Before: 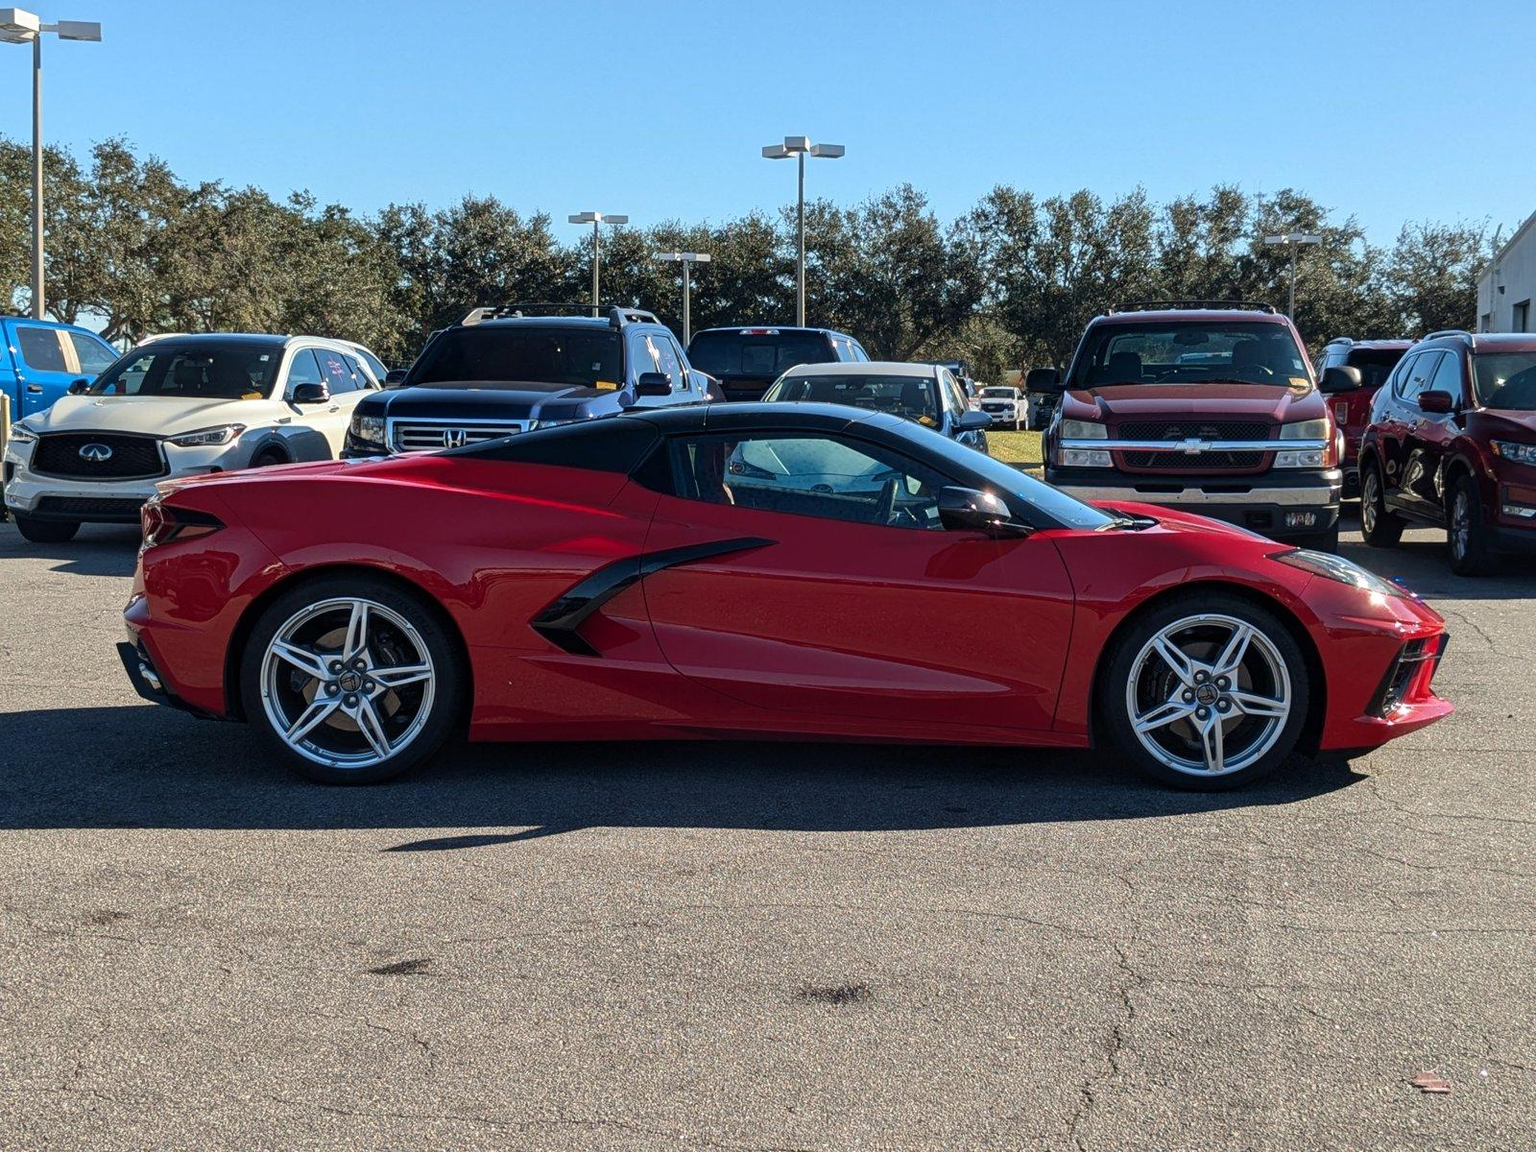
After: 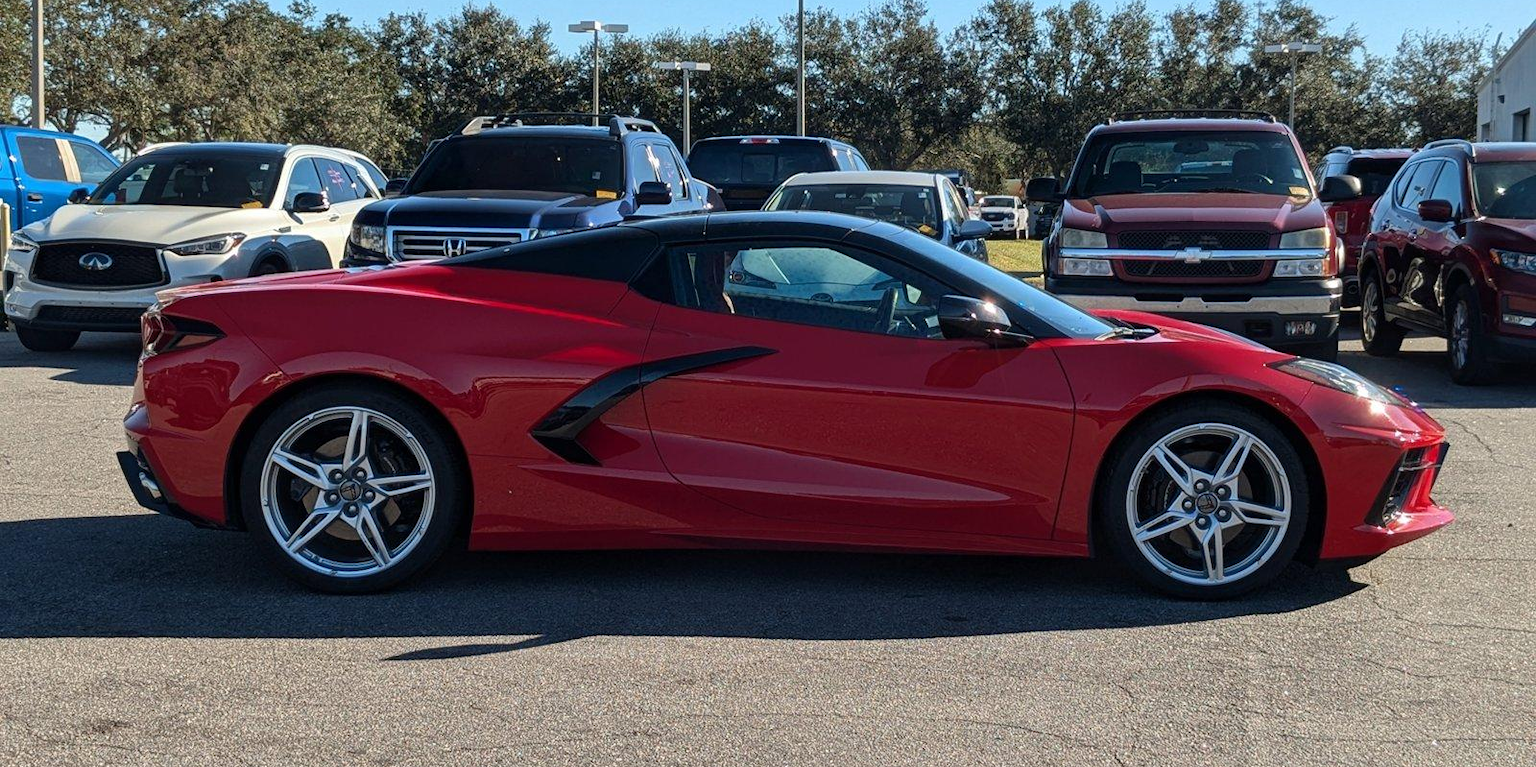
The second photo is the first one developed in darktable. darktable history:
crop: top 16.637%, bottom 16.735%
